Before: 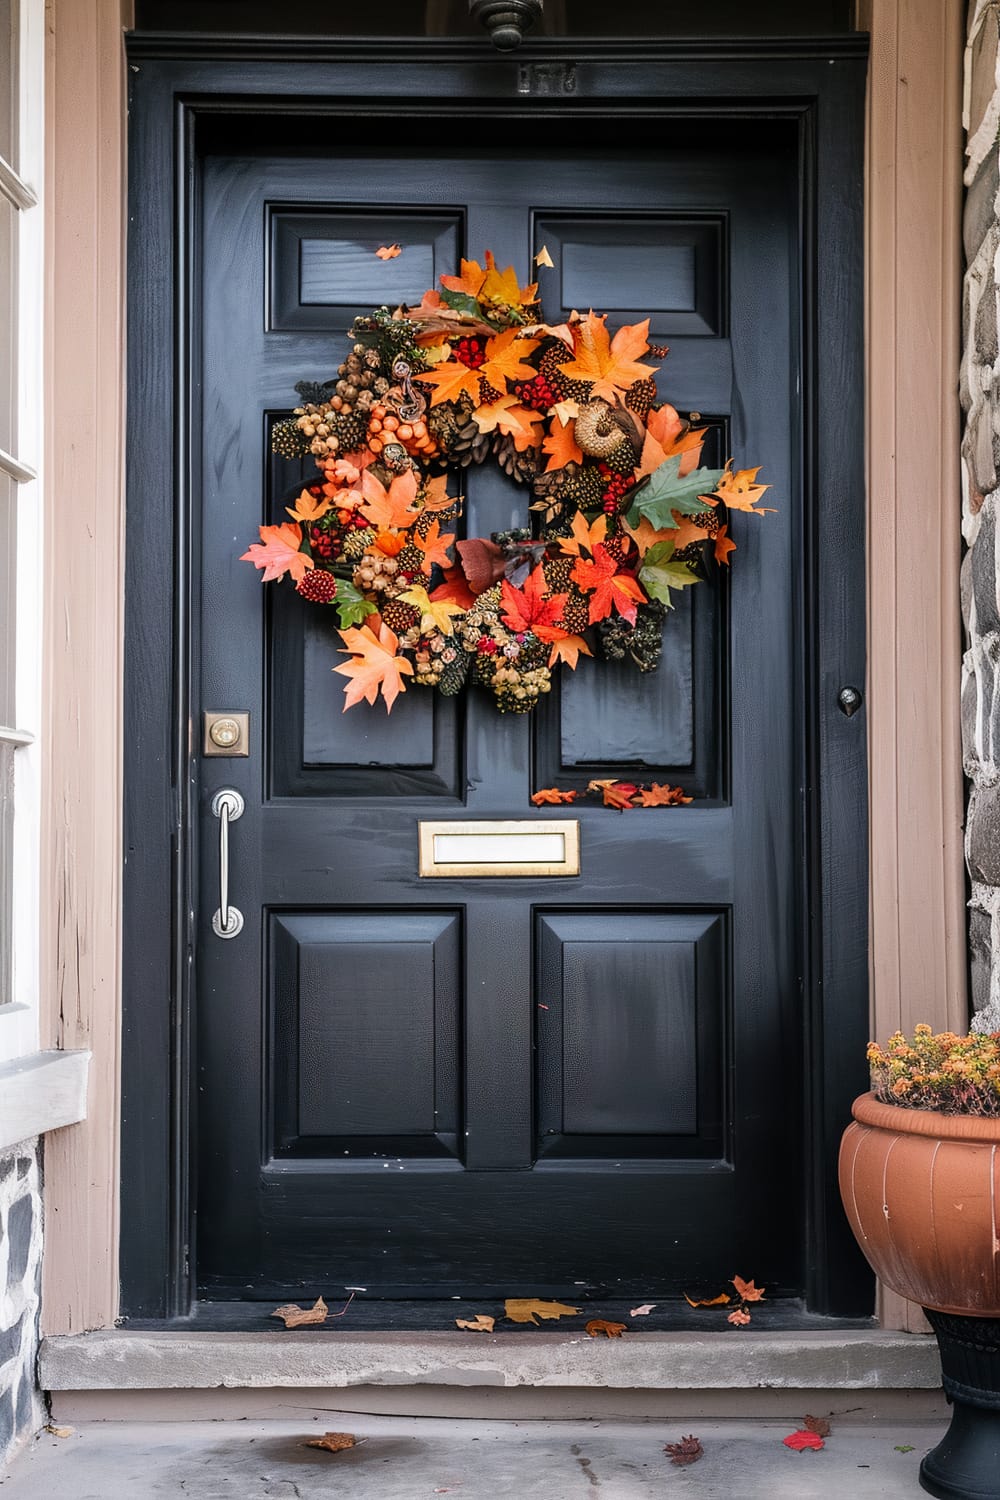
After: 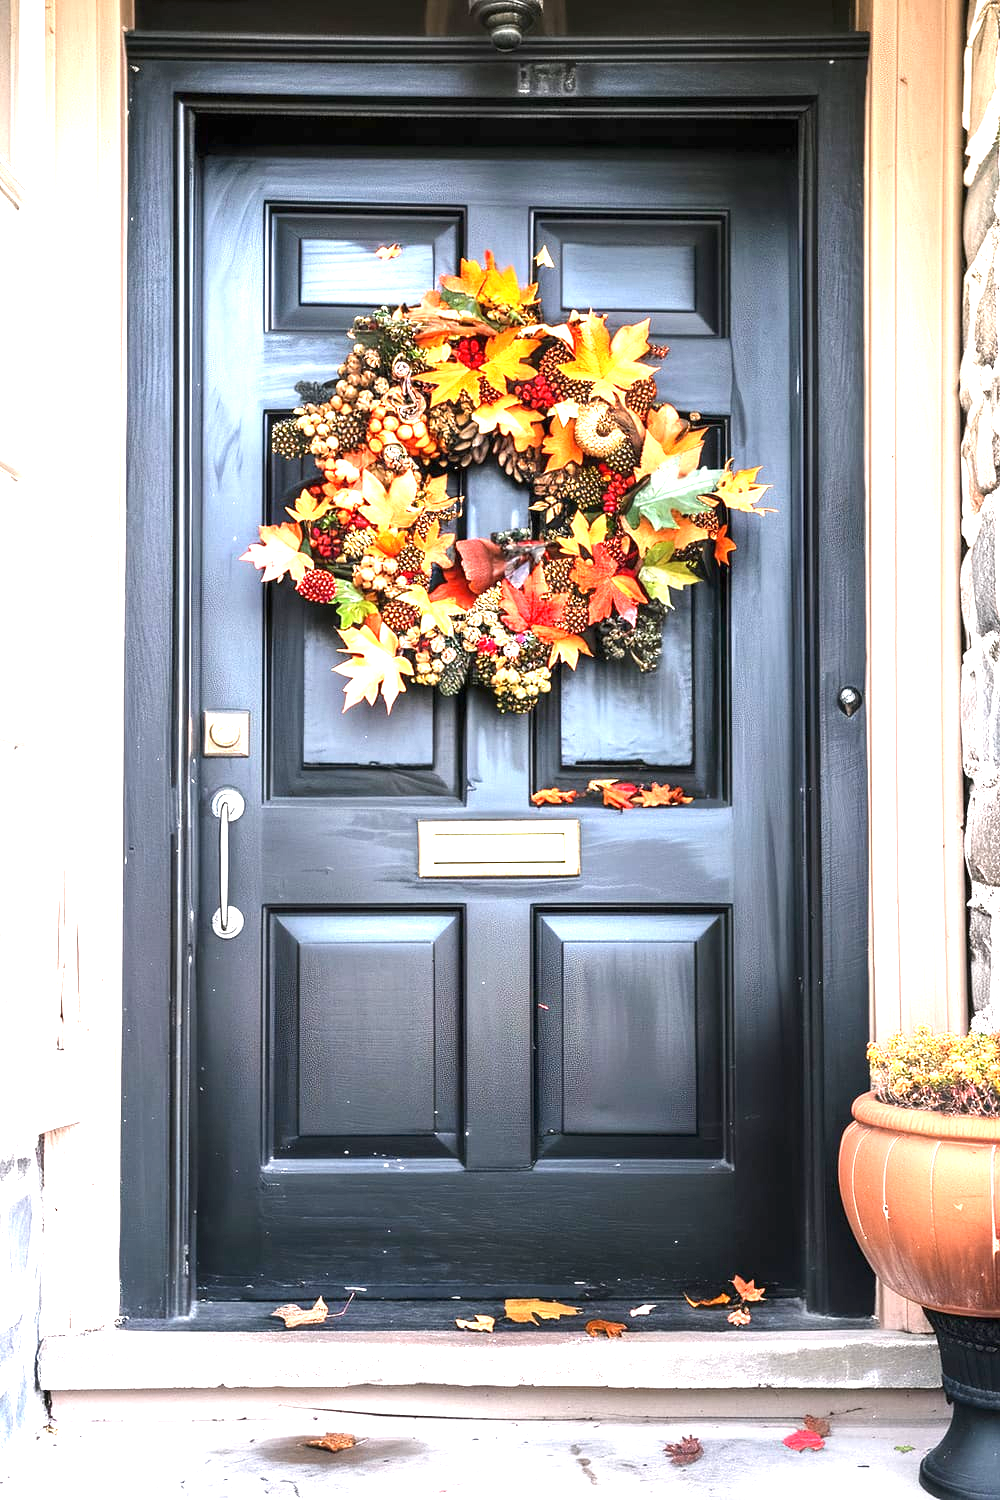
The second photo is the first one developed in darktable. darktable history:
exposure: black level correction 0, exposure 1.996 EV, compensate highlight preservation false
